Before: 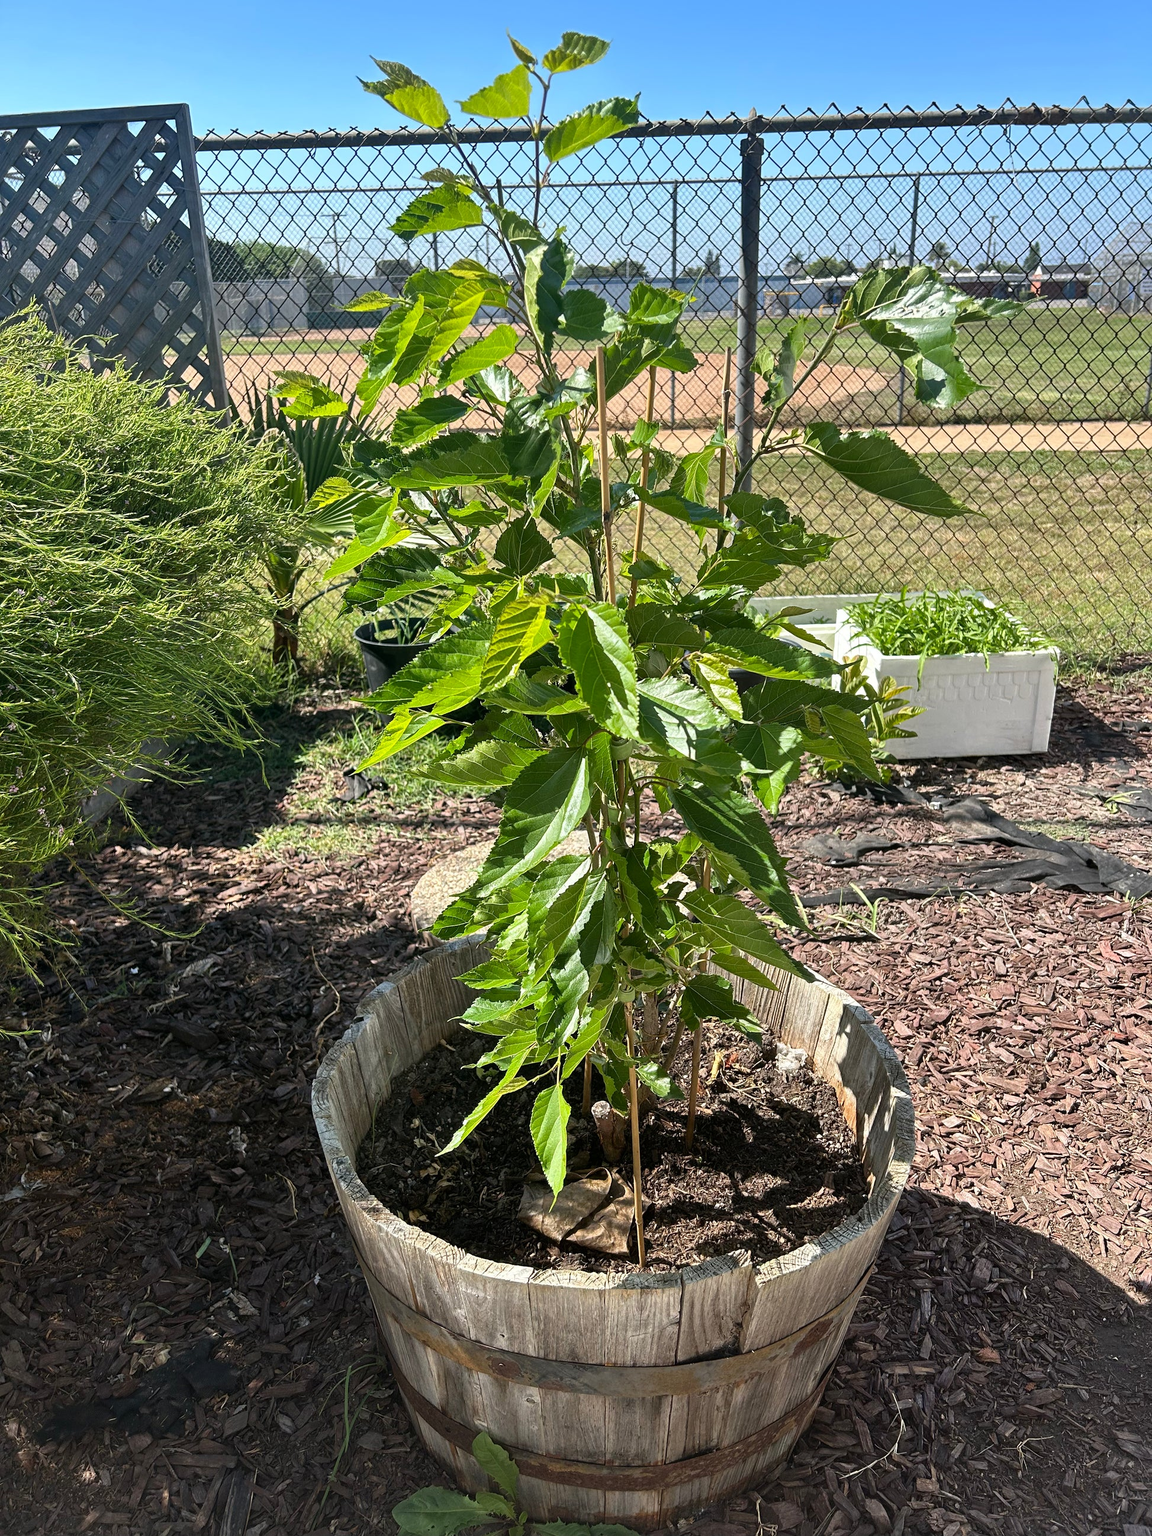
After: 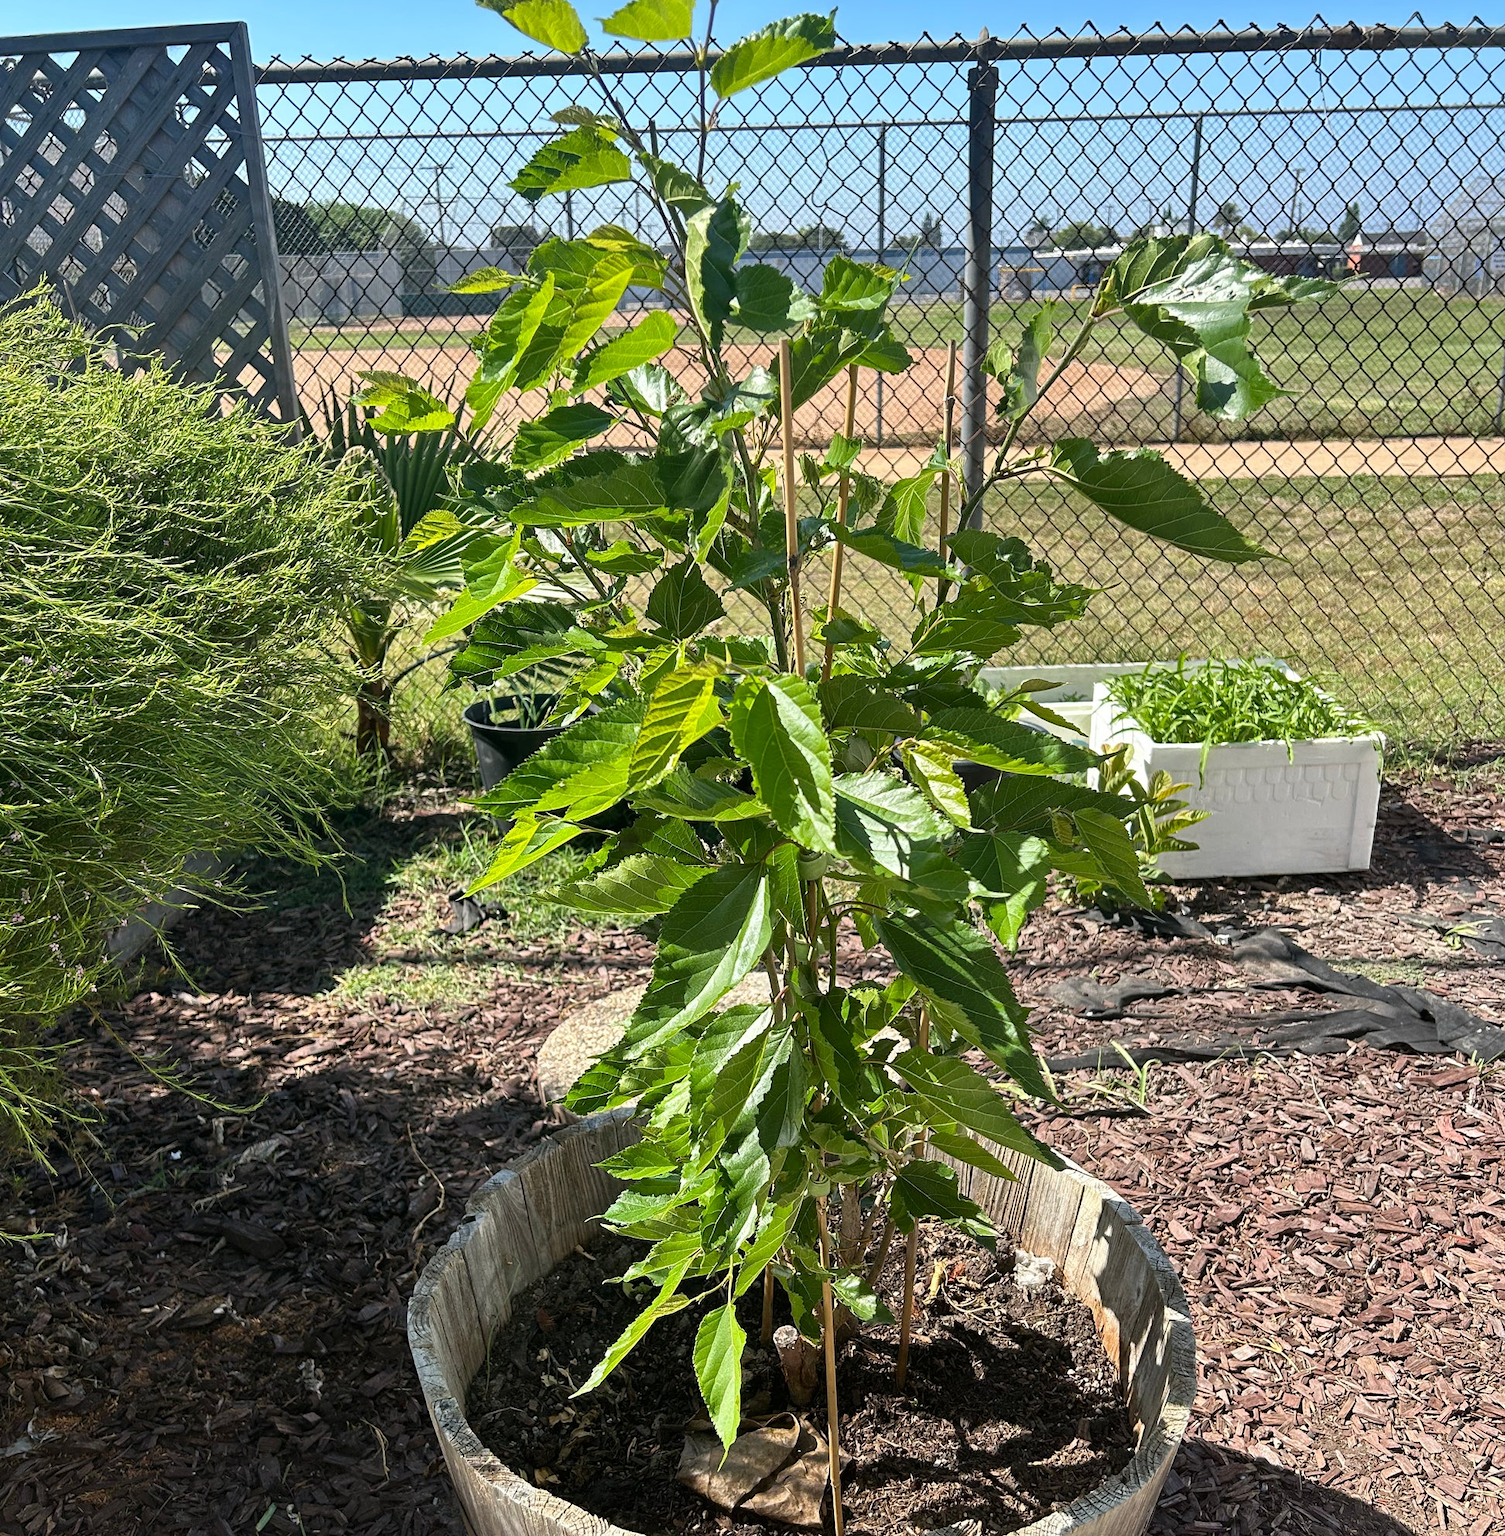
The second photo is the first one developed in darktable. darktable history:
crop: top 5.699%, bottom 17.781%
